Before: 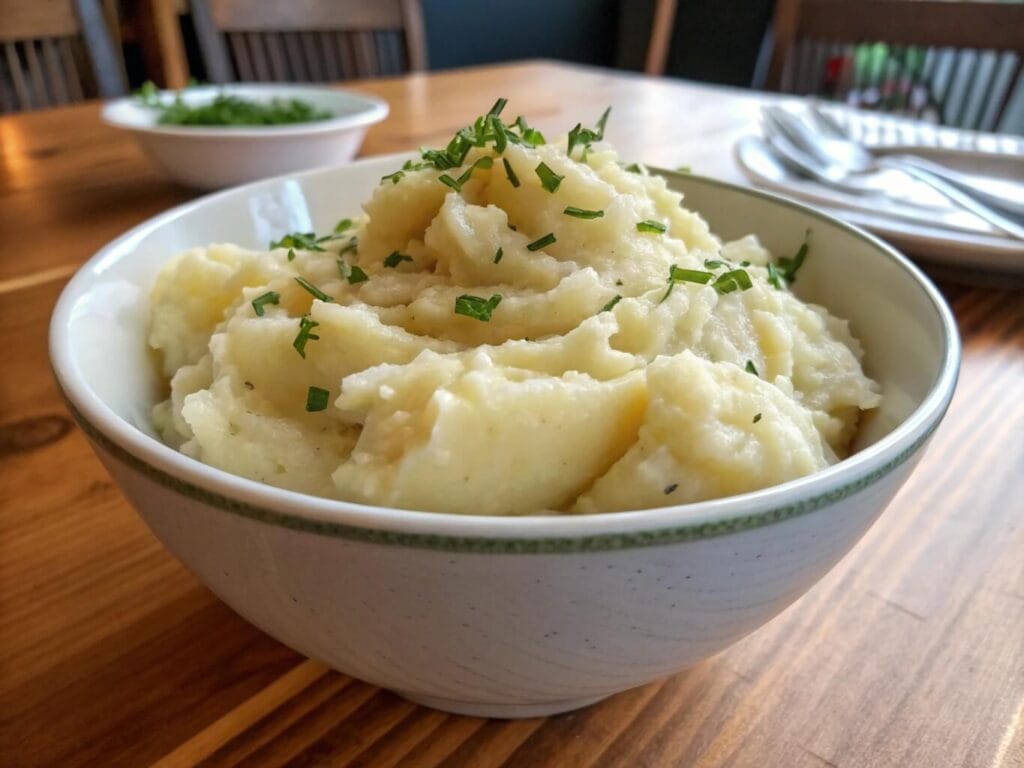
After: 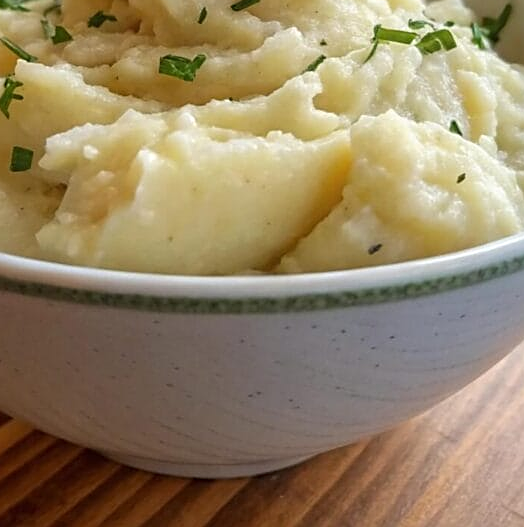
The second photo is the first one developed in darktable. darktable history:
crop and rotate: left 28.961%, top 31.293%, right 19.844%
sharpen: on, module defaults
